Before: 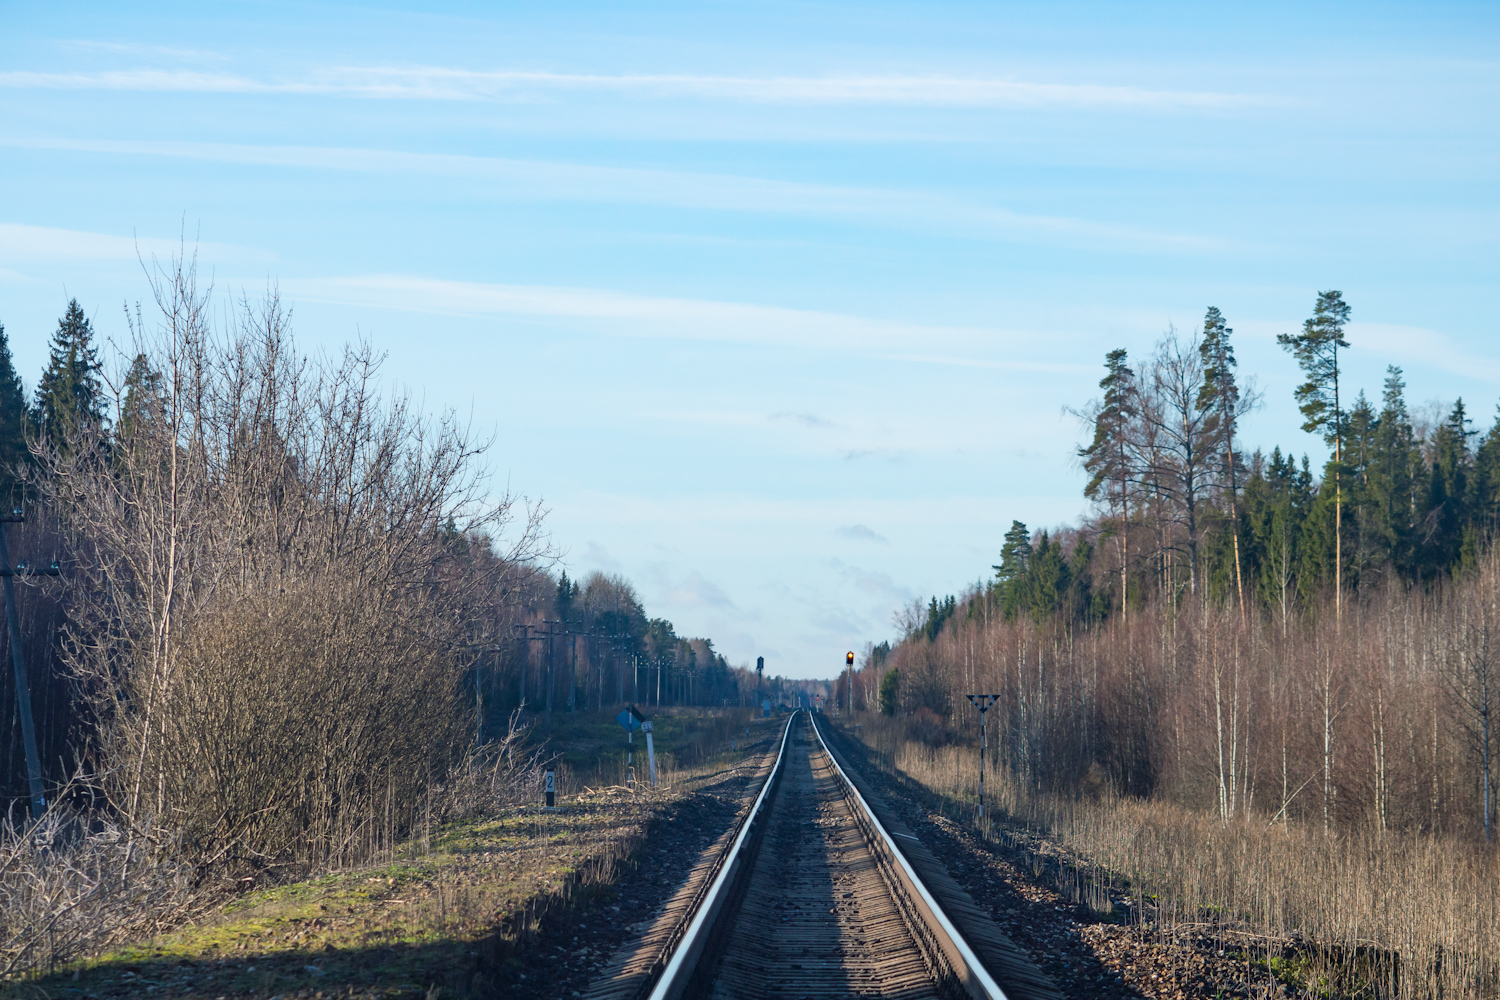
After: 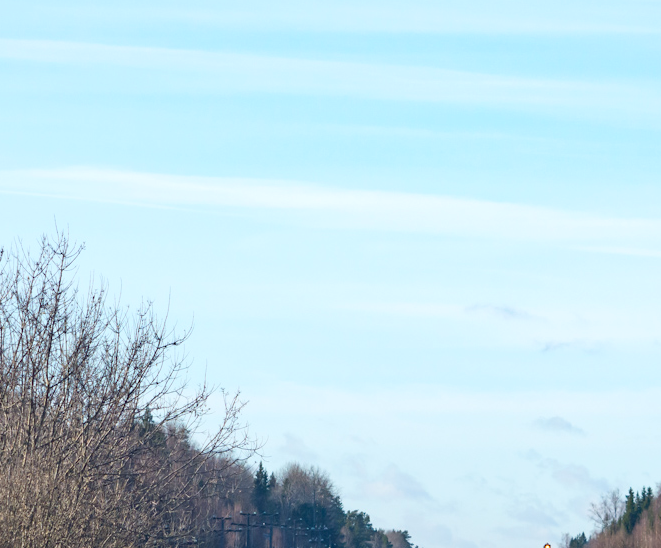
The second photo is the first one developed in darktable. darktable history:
shadows and highlights: shadows -12.5, white point adjustment 4, highlights 28.33
crop: left 20.248%, top 10.86%, right 35.675%, bottom 34.321%
